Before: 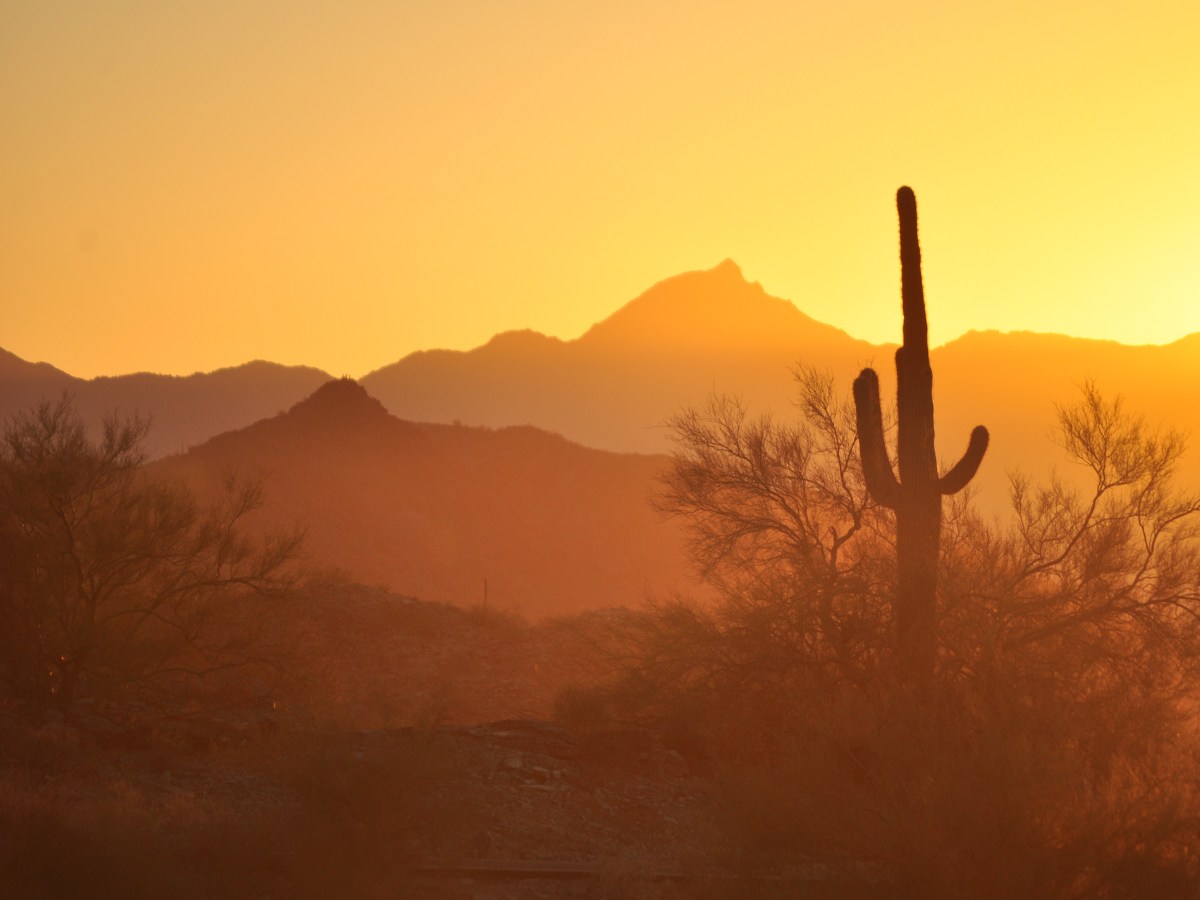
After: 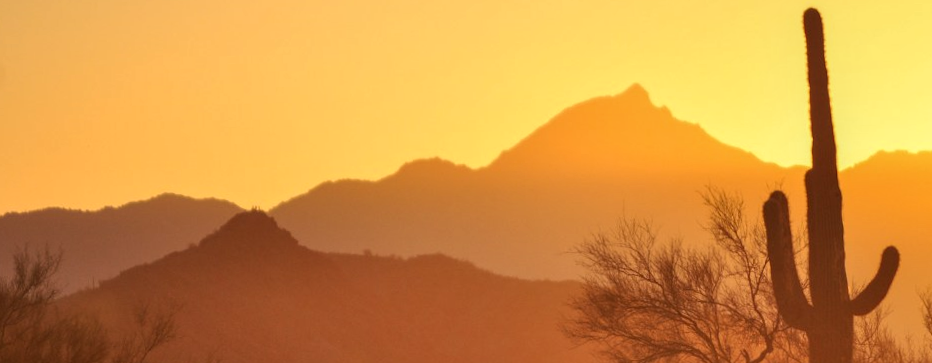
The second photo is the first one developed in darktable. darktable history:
rotate and perspective: rotation -1°, crop left 0.011, crop right 0.989, crop top 0.025, crop bottom 0.975
crop: left 7.036%, top 18.398%, right 14.379%, bottom 40.043%
local contrast: on, module defaults
